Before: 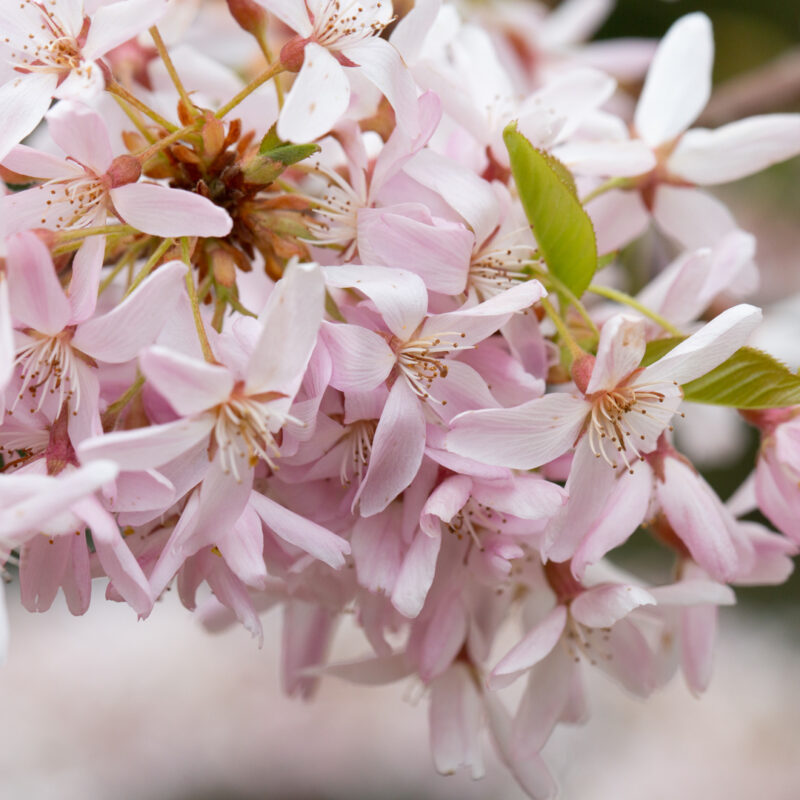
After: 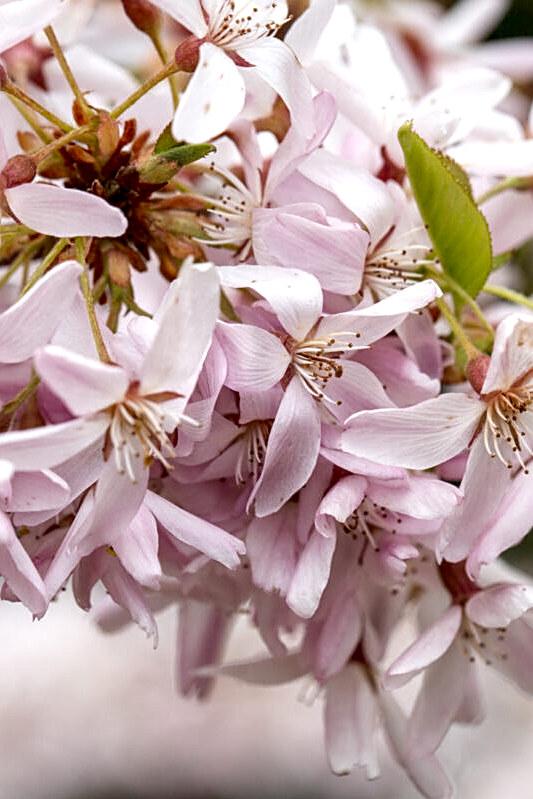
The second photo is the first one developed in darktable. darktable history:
crop and rotate: left 13.342%, right 19.991%
sharpen: on, module defaults
local contrast: highlights 65%, shadows 54%, detail 169%, midtone range 0.514
